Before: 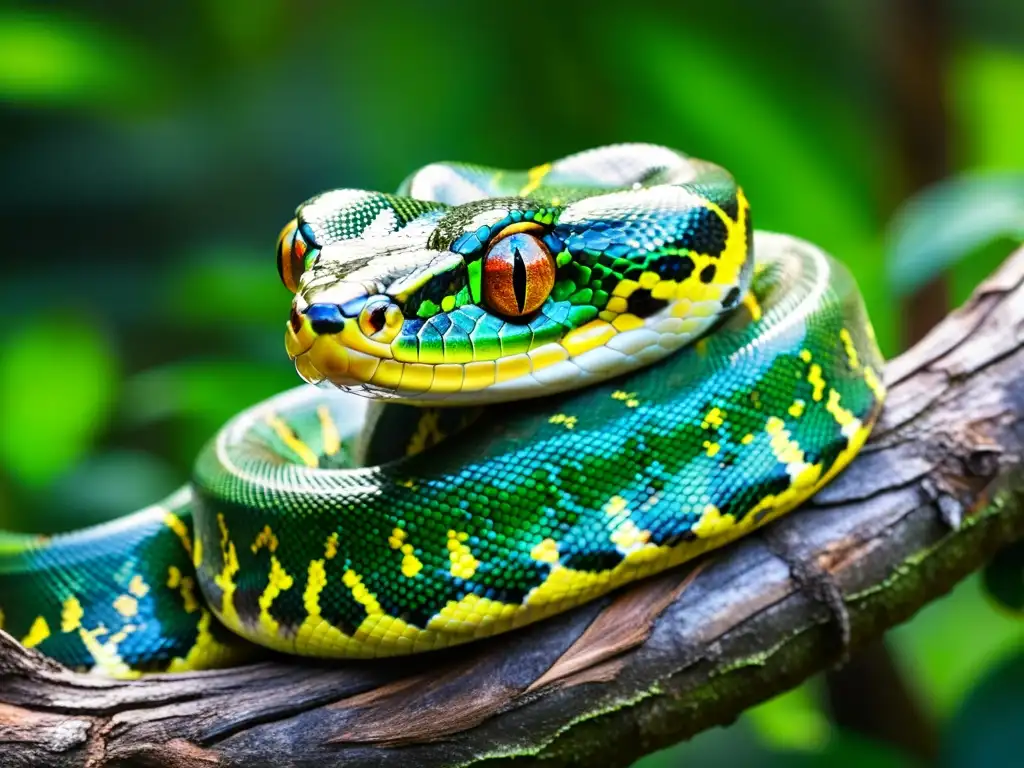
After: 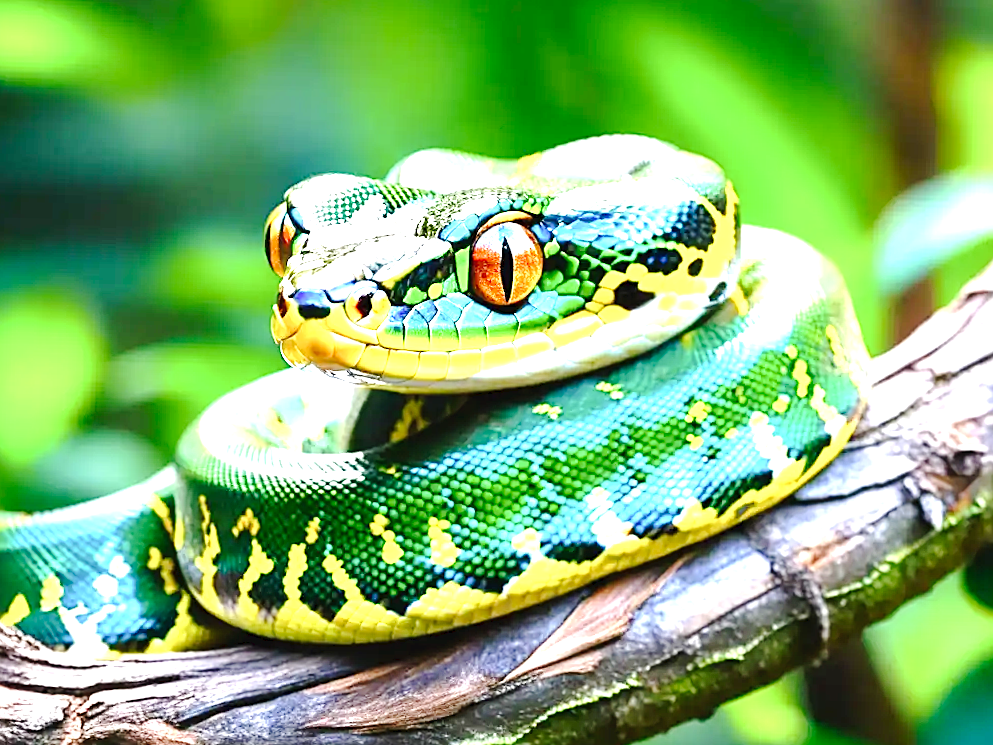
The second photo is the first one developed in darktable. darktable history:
tone curve: curves: ch0 [(0, 0) (0.003, 0.035) (0.011, 0.035) (0.025, 0.035) (0.044, 0.046) (0.069, 0.063) (0.1, 0.084) (0.136, 0.123) (0.177, 0.174) (0.224, 0.232) (0.277, 0.304) (0.335, 0.387) (0.399, 0.476) (0.468, 0.566) (0.543, 0.639) (0.623, 0.714) (0.709, 0.776) (0.801, 0.851) (0.898, 0.921) (1, 1)], preserve colors none
crop and rotate: angle -1.32°
exposure: black level correction 0, exposure 1.745 EV, compensate exposure bias true, compensate highlight preservation false
sharpen: on, module defaults
